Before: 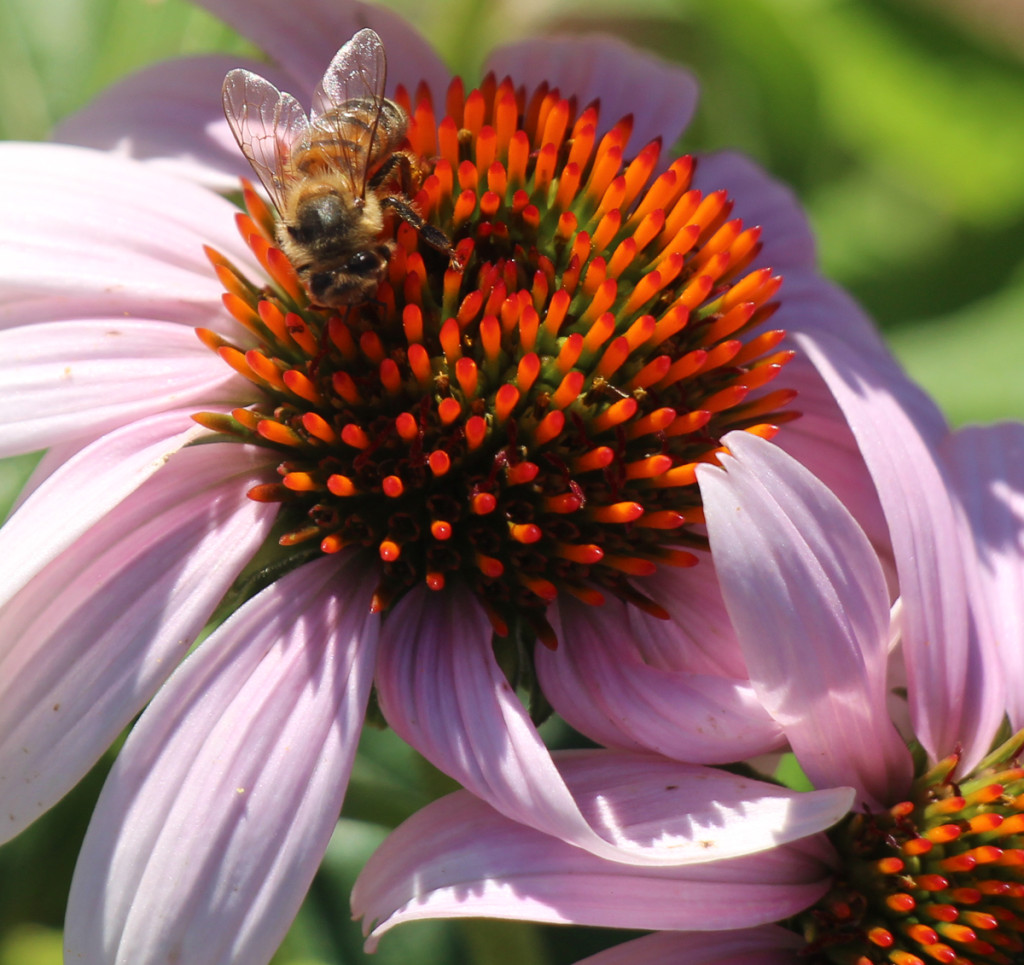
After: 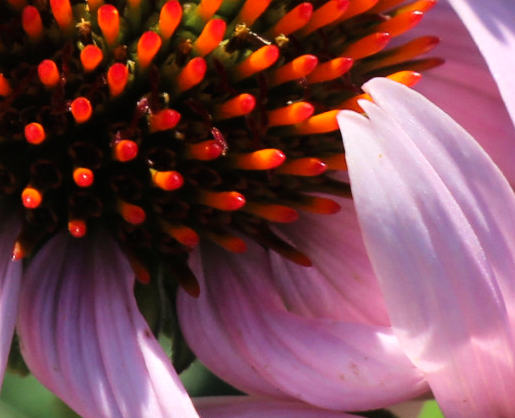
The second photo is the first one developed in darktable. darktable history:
crop: left 35.03%, top 36.625%, right 14.663%, bottom 20.057%
tone curve: curves: ch0 [(0, 0) (0.004, 0.001) (0.133, 0.112) (0.325, 0.362) (0.832, 0.893) (1, 1)], color space Lab, linked channels, preserve colors none
